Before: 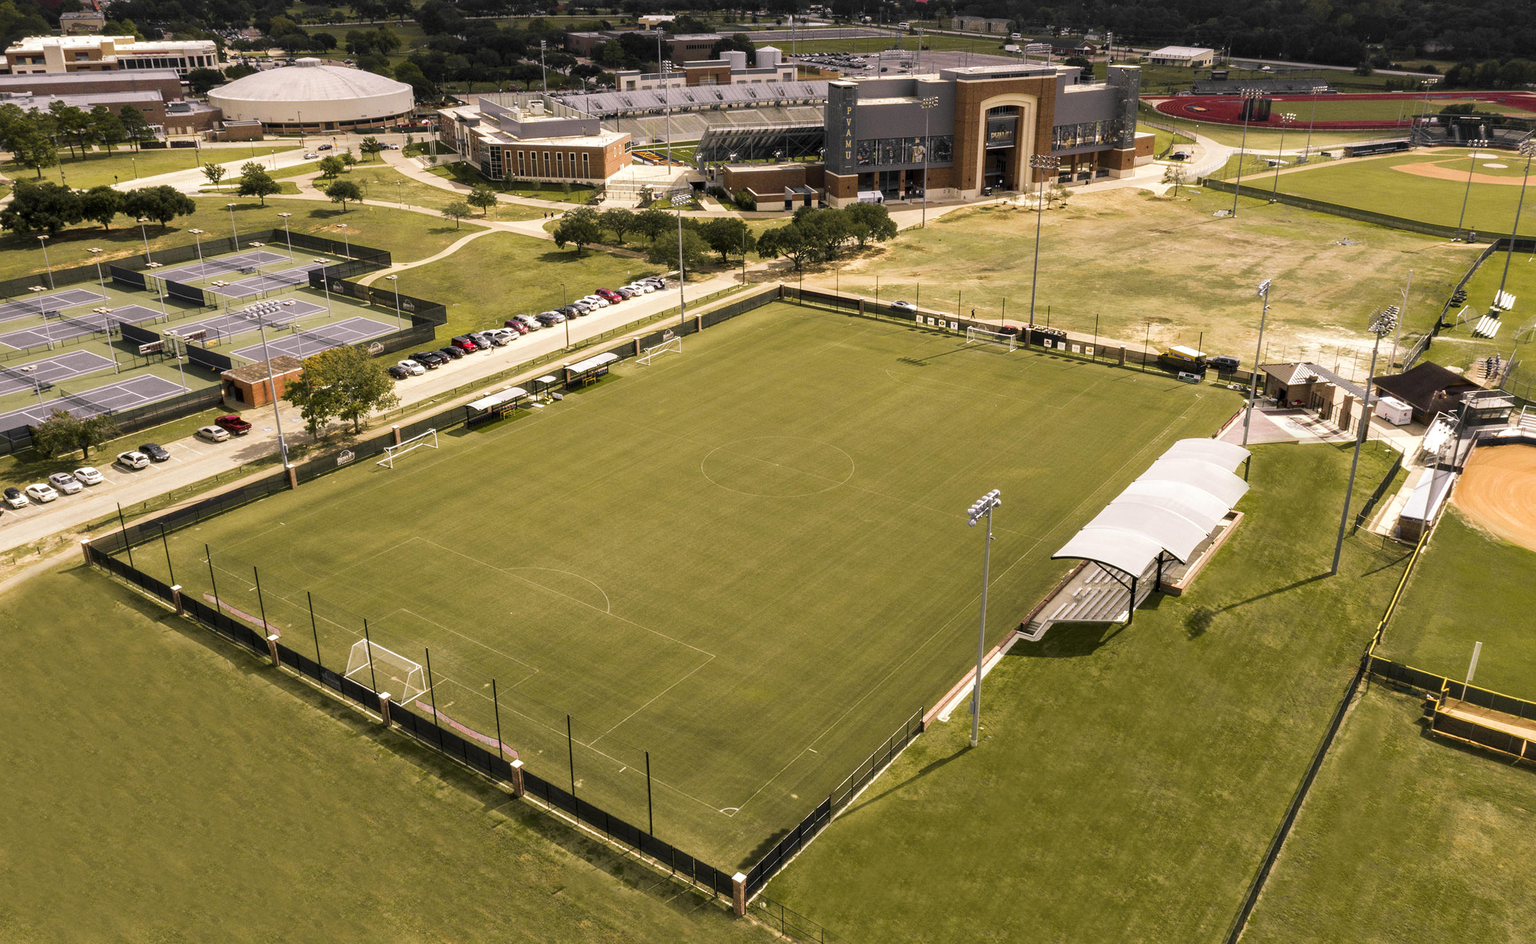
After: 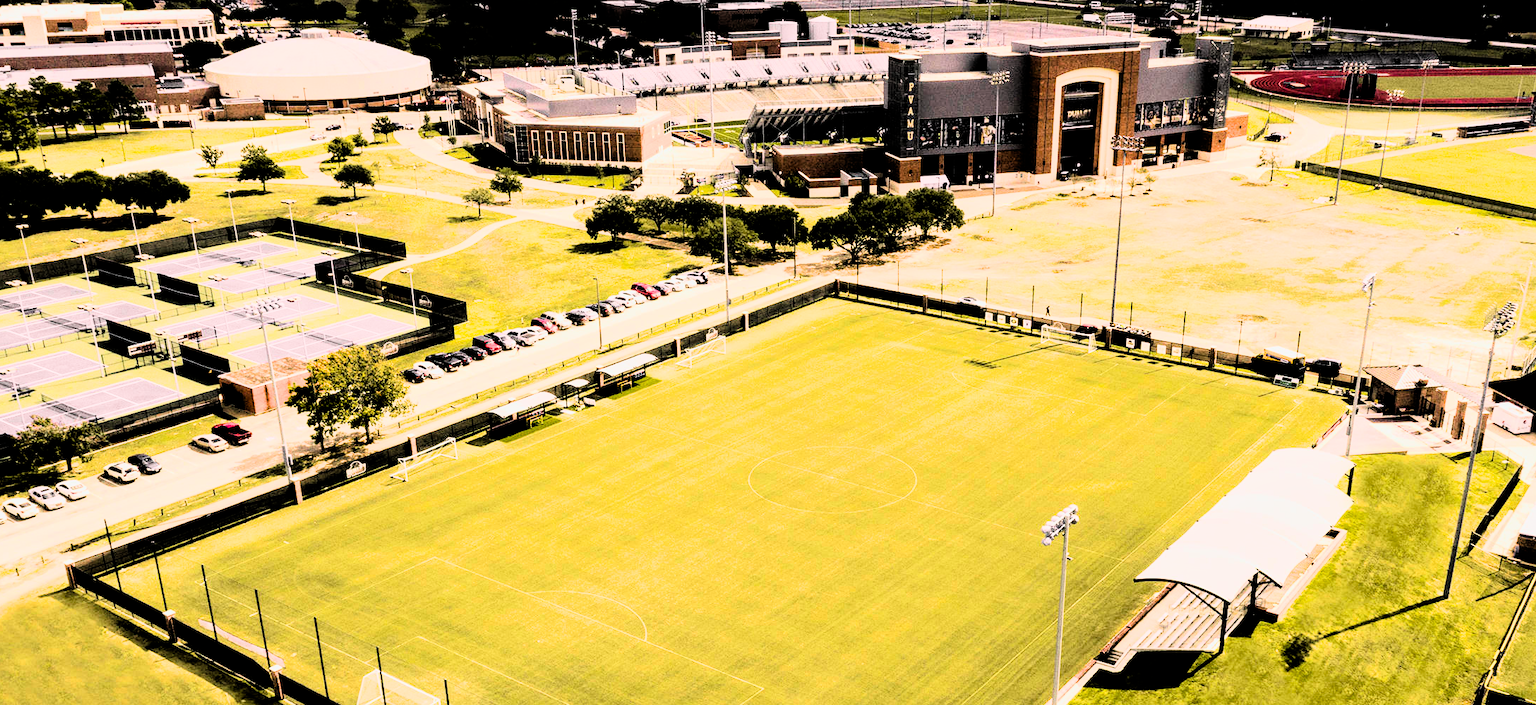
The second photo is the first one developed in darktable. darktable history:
rgb curve: curves: ch0 [(0, 0) (0.21, 0.15) (0.24, 0.21) (0.5, 0.75) (0.75, 0.96) (0.89, 0.99) (1, 1)]; ch1 [(0, 0.02) (0.21, 0.13) (0.25, 0.2) (0.5, 0.67) (0.75, 0.9) (0.89, 0.97) (1, 1)]; ch2 [(0, 0.02) (0.21, 0.13) (0.25, 0.2) (0.5, 0.67) (0.75, 0.9) (0.89, 0.97) (1, 1)], compensate middle gray true
filmic rgb: black relative exposure -4 EV, white relative exposure 3 EV, hardness 3.02, contrast 1.5
local contrast: mode bilateral grid, contrast 10, coarseness 25, detail 110%, midtone range 0.2
color contrast: green-magenta contrast 1.2, blue-yellow contrast 1.2
crop: left 1.509%, top 3.452%, right 7.696%, bottom 28.452%
